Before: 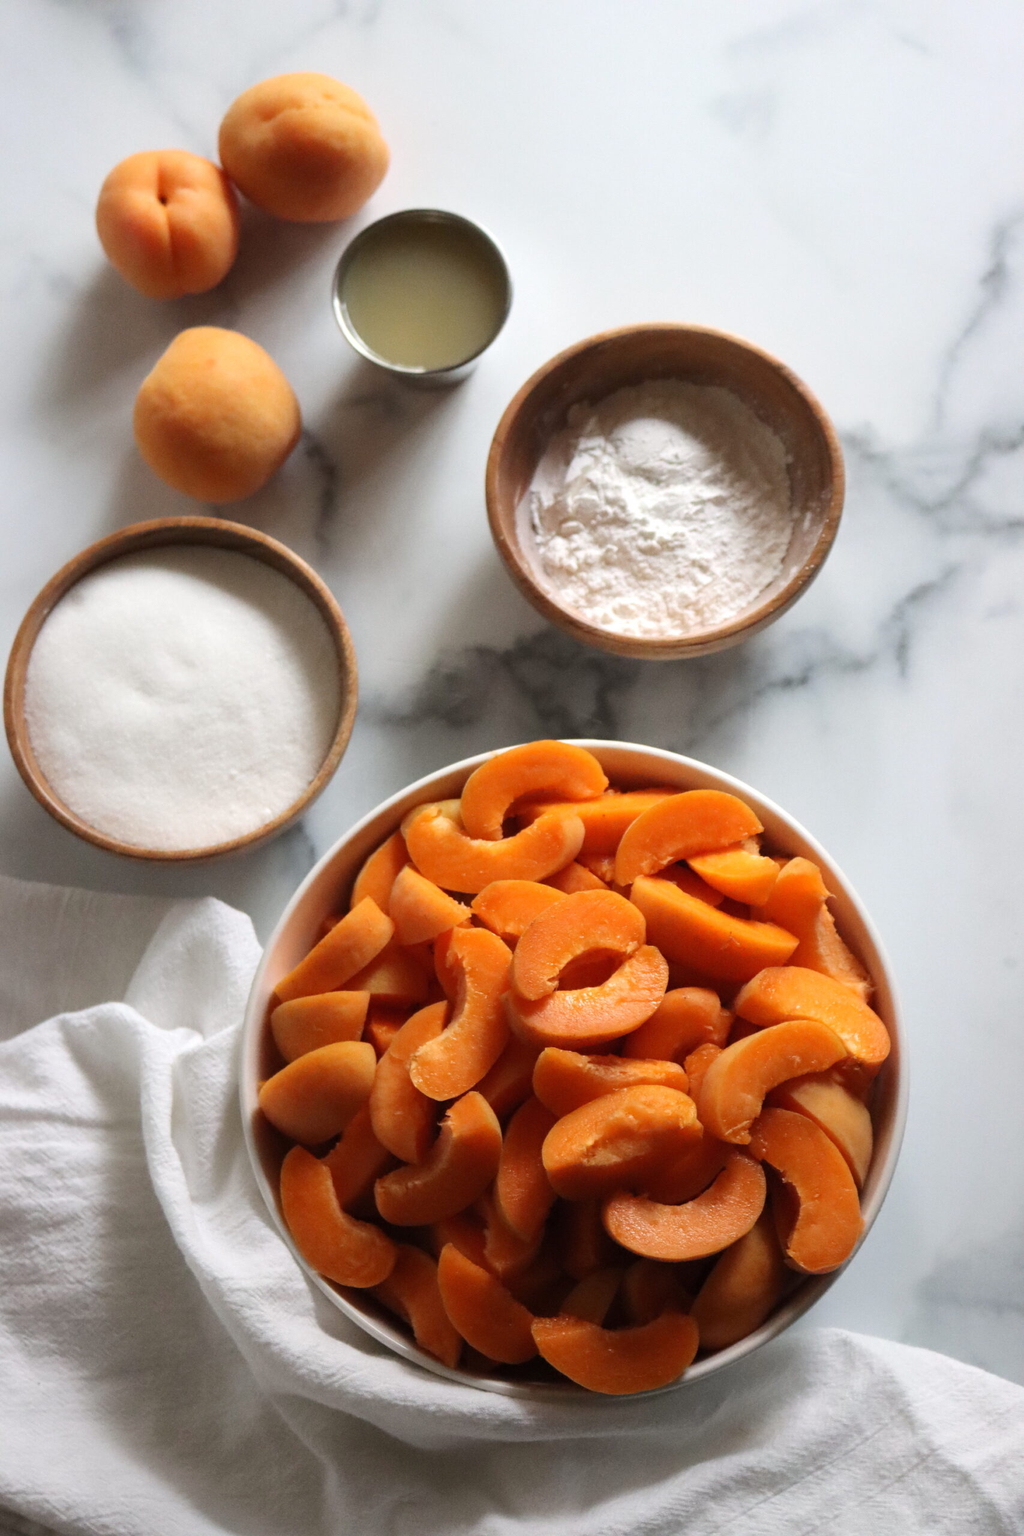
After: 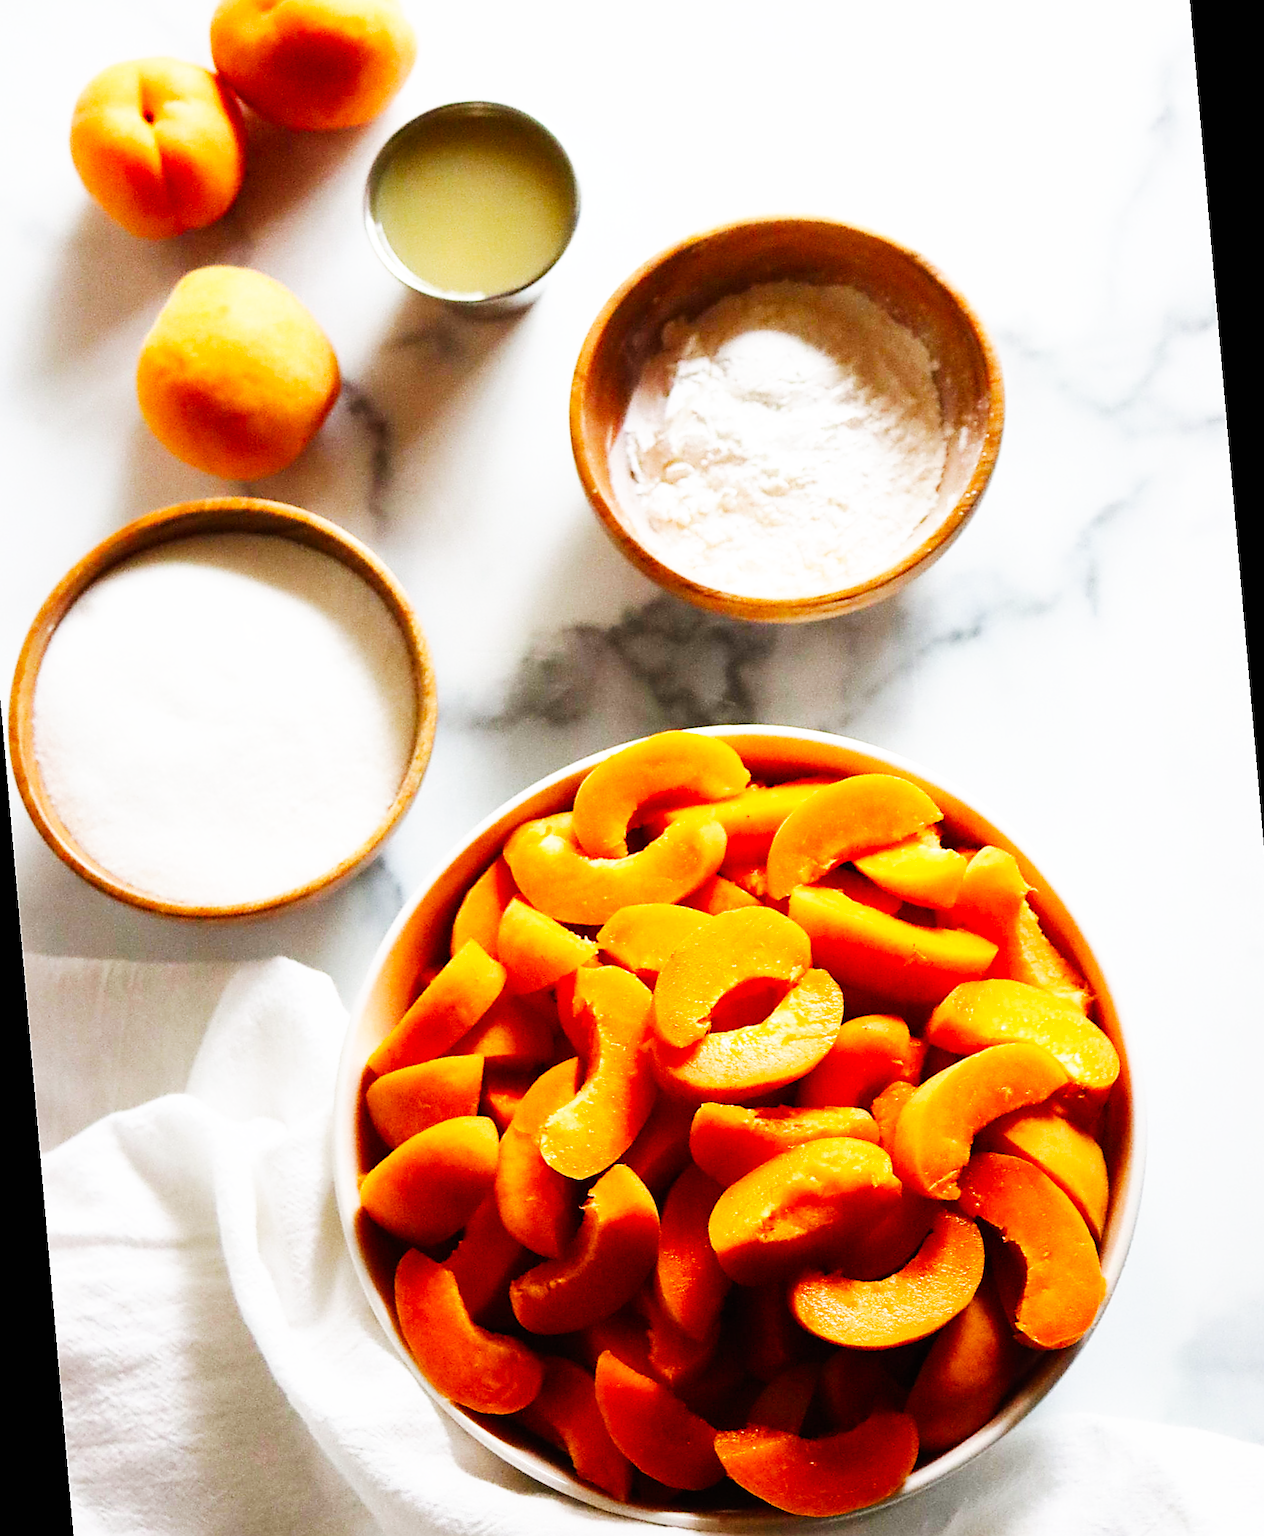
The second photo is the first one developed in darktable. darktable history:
sharpen: radius 1.4, amount 1.25, threshold 0.7
rotate and perspective: rotation -5°, crop left 0.05, crop right 0.952, crop top 0.11, crop bottom 0.89
base curve: curves: ch0 [(0, 0) (0.007, 0.004) (0.027, 0.03) (0.046, 0.07) (0.207, 0.54) (0.442, 0.872) (0.673, 0.972) (1, 1)], preserve colors none
color balance rgb: perceptual saturation grading › global saturation 35%, perceptual saturation grading › highlights -30%, perceptual saturation grading › shadows 35%, perceptual brilliance grading › global brilliance 3%, perceptual brilliance grading › highlights -3%, perceptual brilliance grading › shadows 3%
white balance: emerald 1
